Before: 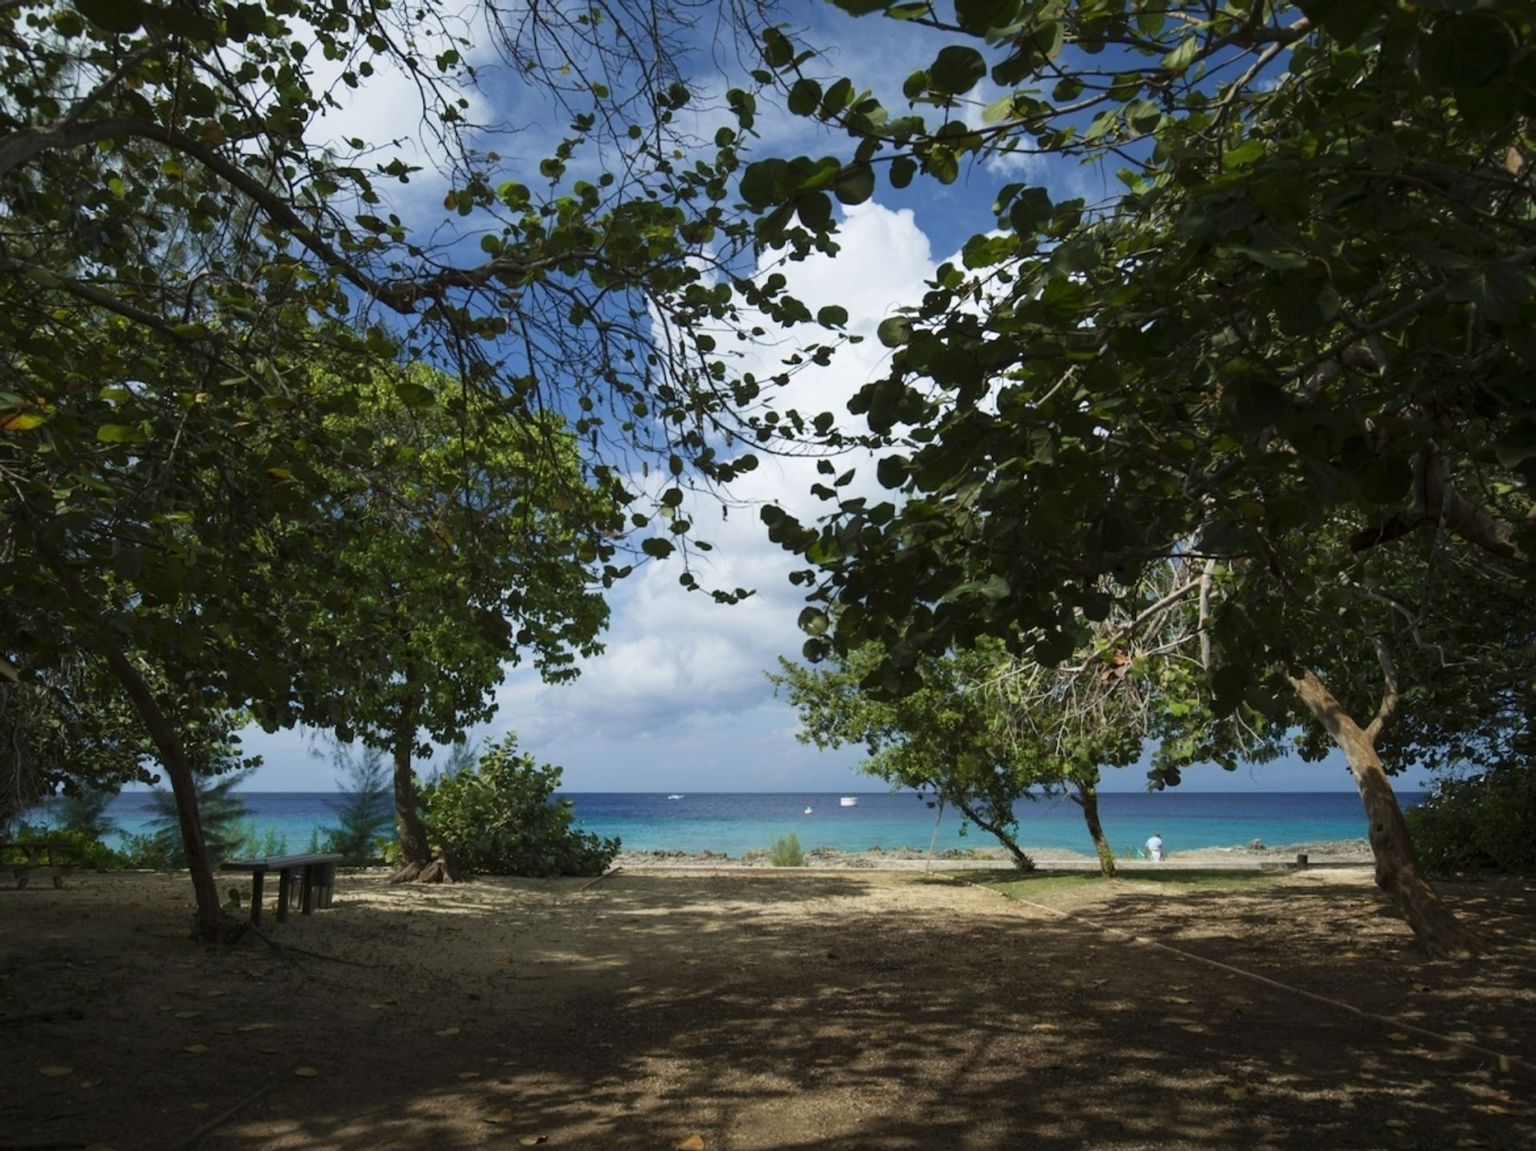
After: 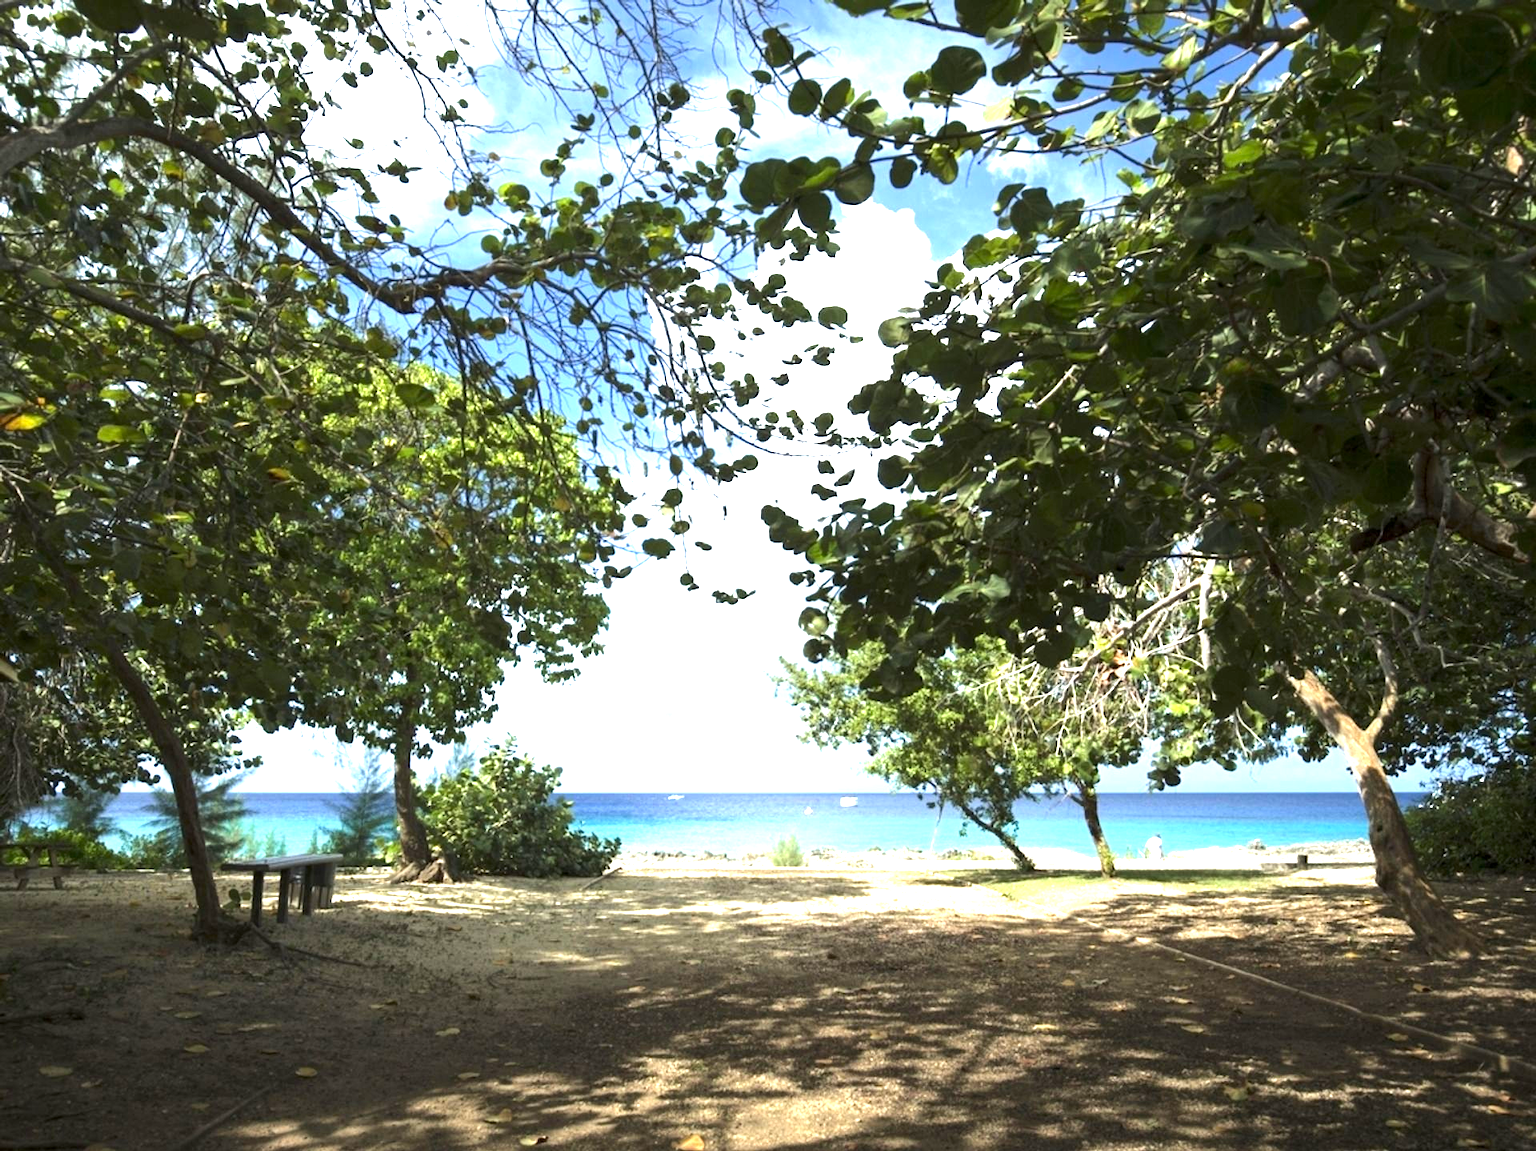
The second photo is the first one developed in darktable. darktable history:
tone equalizer: -8 EV -0.392 EV, -7 EV -0.388 EV, -6 EV -0.31 EV, -5 EV -0.205 EV, -3 EV 0.246 EV, -2 EV 0.33 EV, -1 EV 0.369 EV, +0 EV 0.416 EV, edges refinement/feathering 500, mask exposure compensation -1.57 EV, preserve details no
exposure: black level correction 0.001, exposure 1.799 EV, compensate highlight preservation false
